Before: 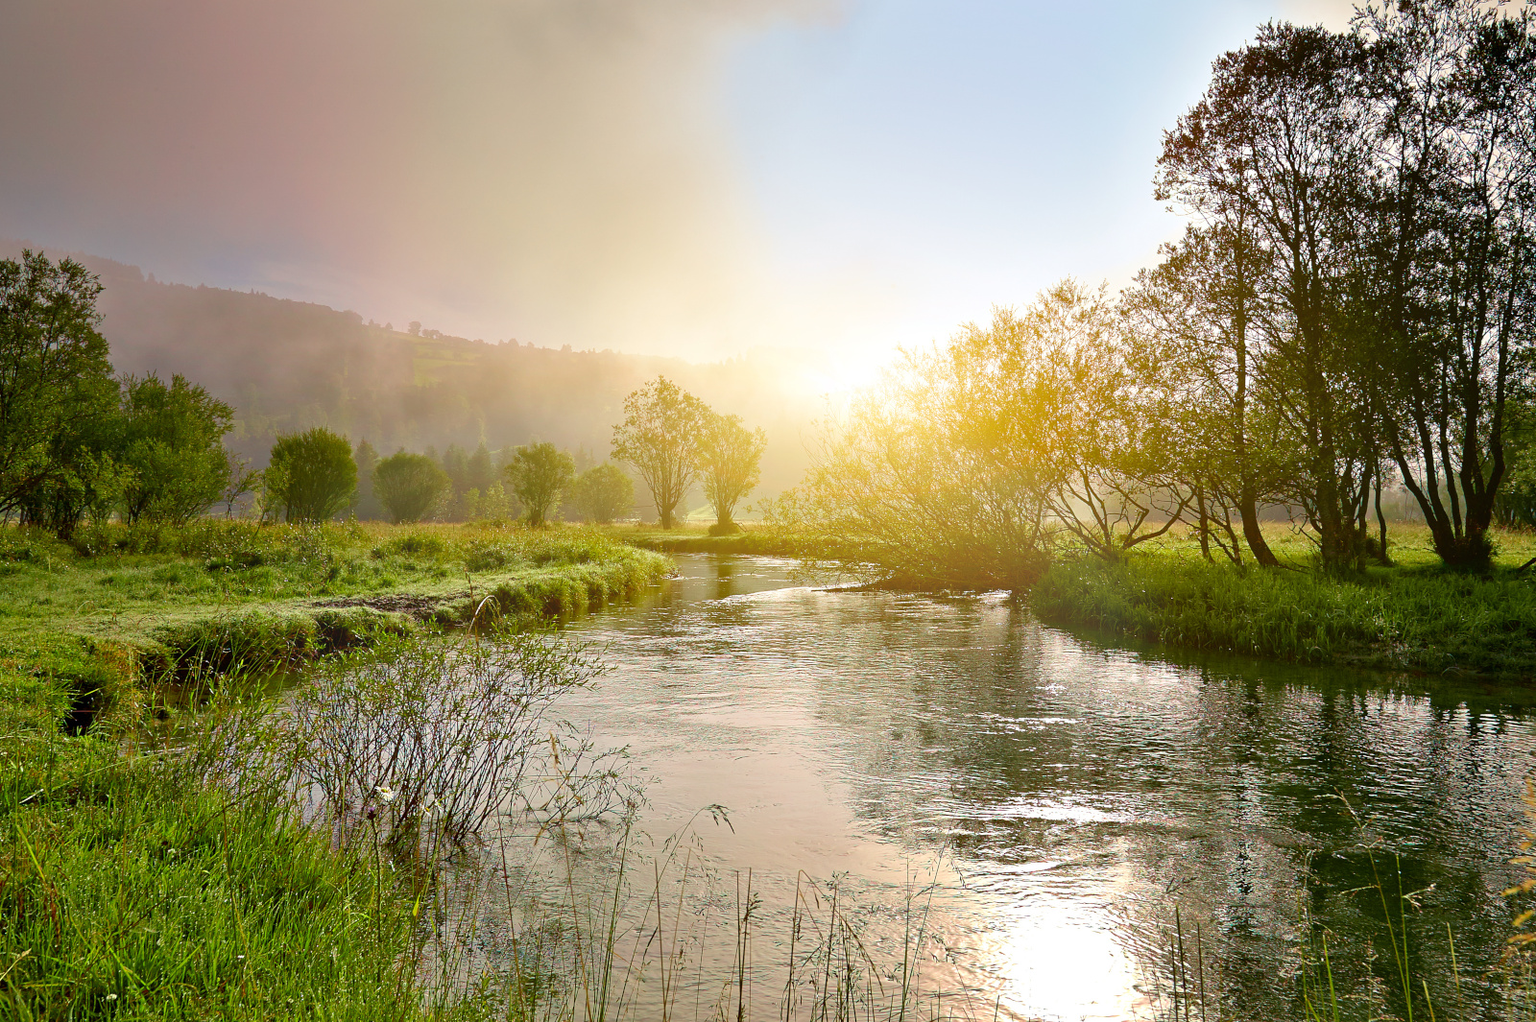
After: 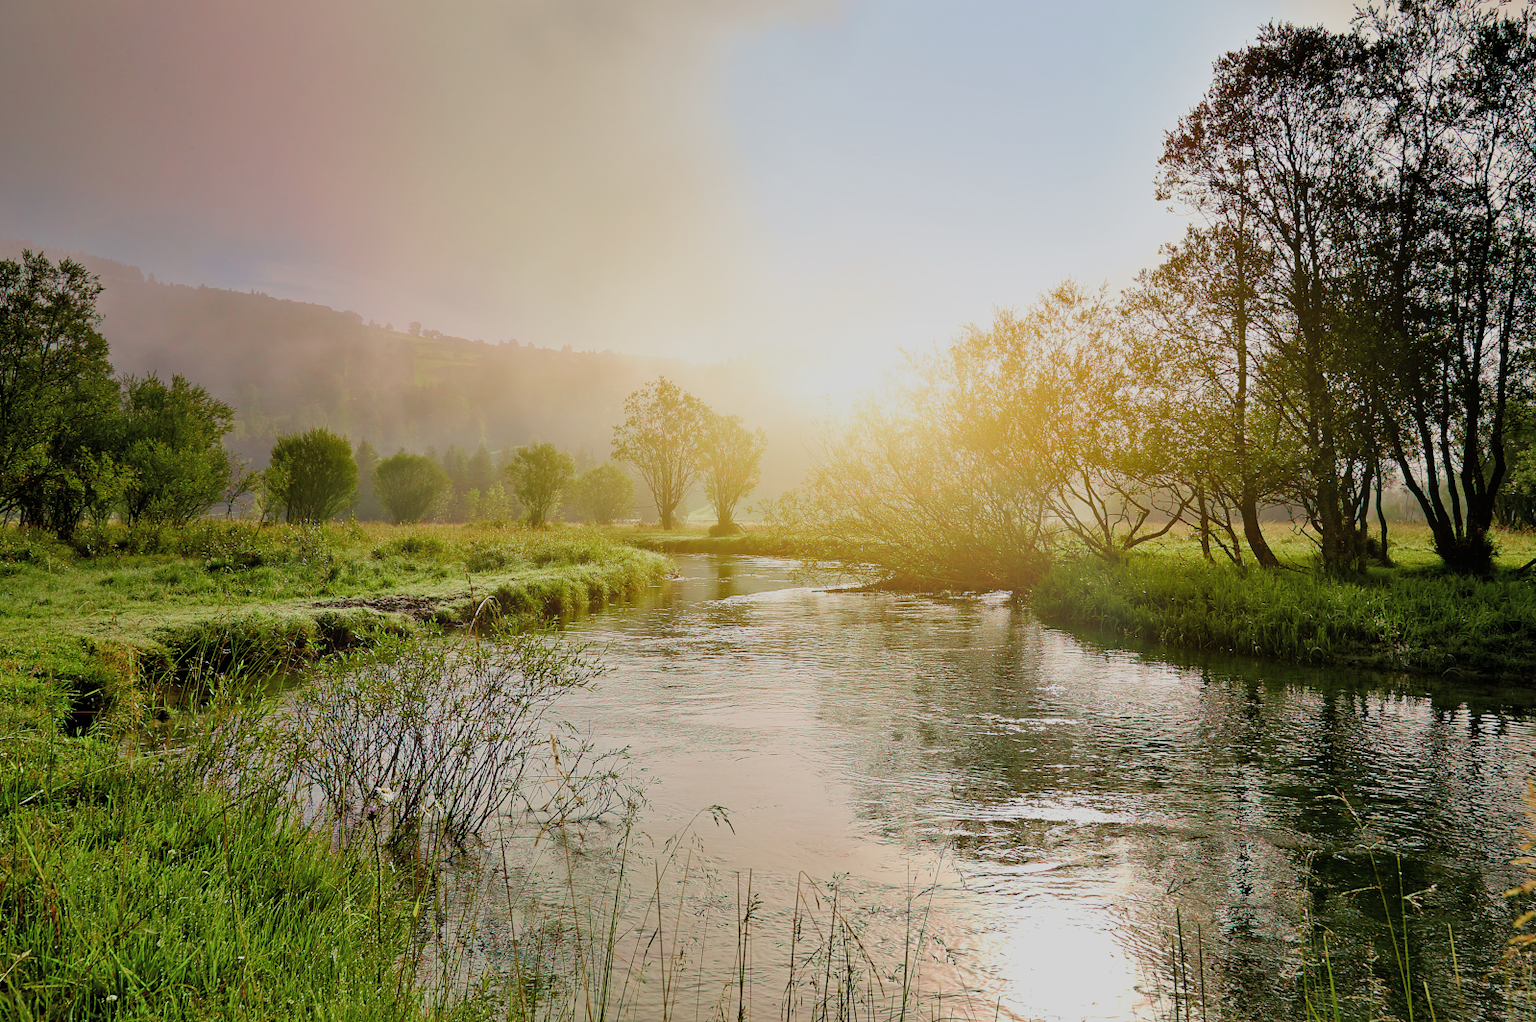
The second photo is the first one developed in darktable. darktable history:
filmic rgb: black relative exposure -7.65 EV, white relative exposure 4.56 EV, hardness 3.61, color science v4 (2020)
crop: left 0.029%
